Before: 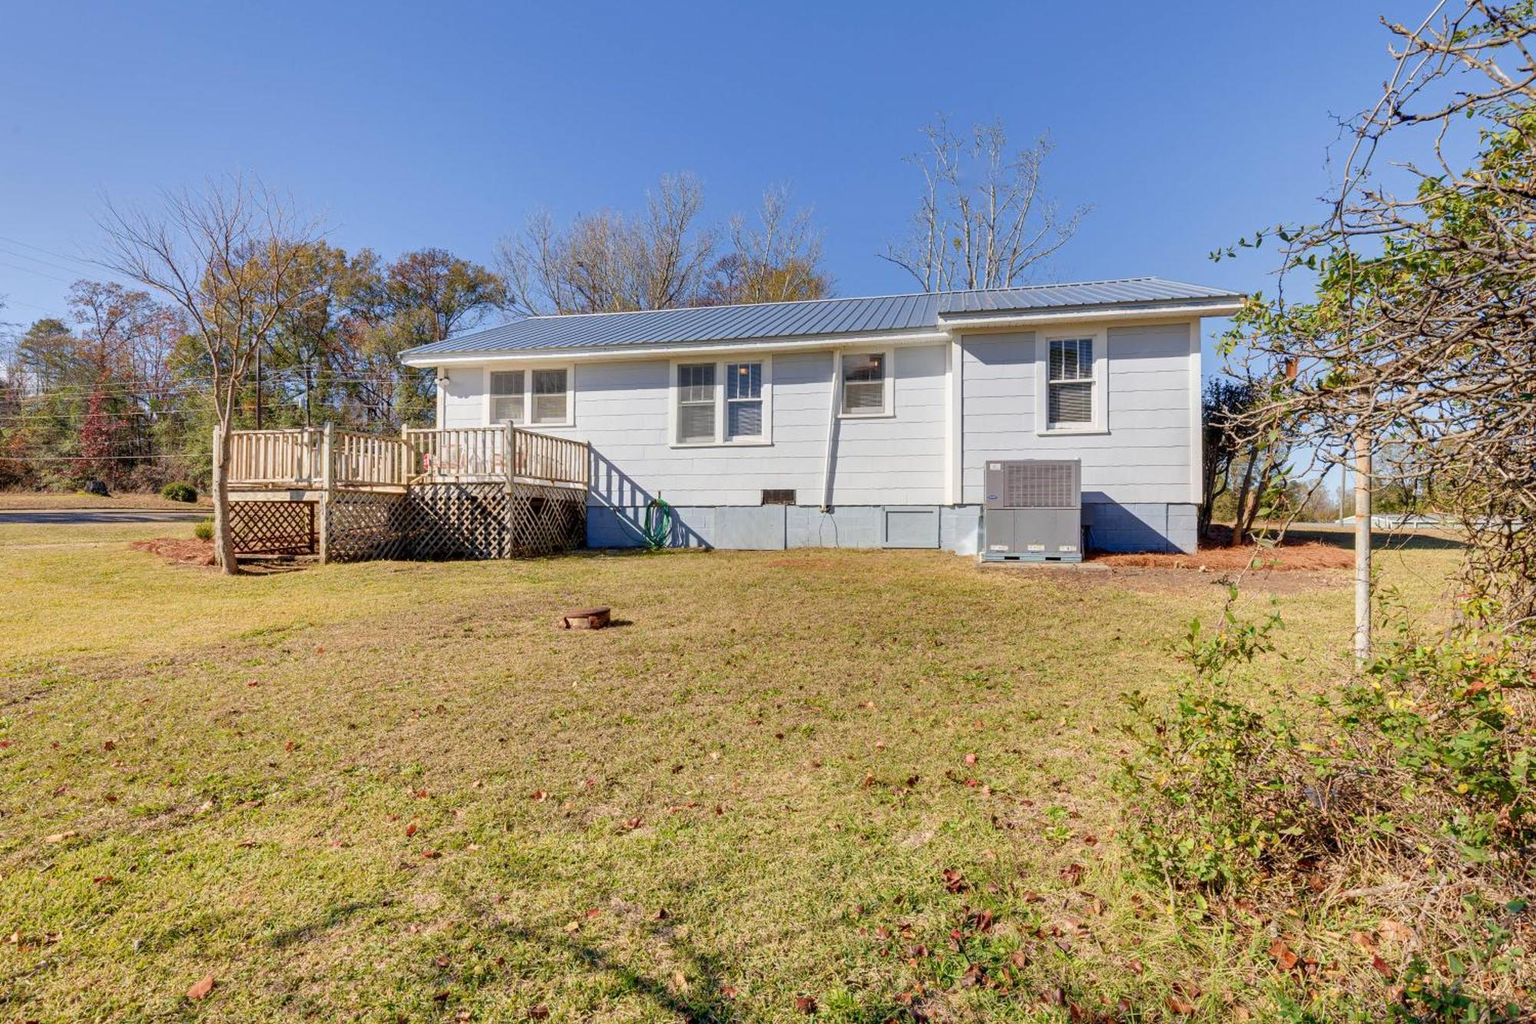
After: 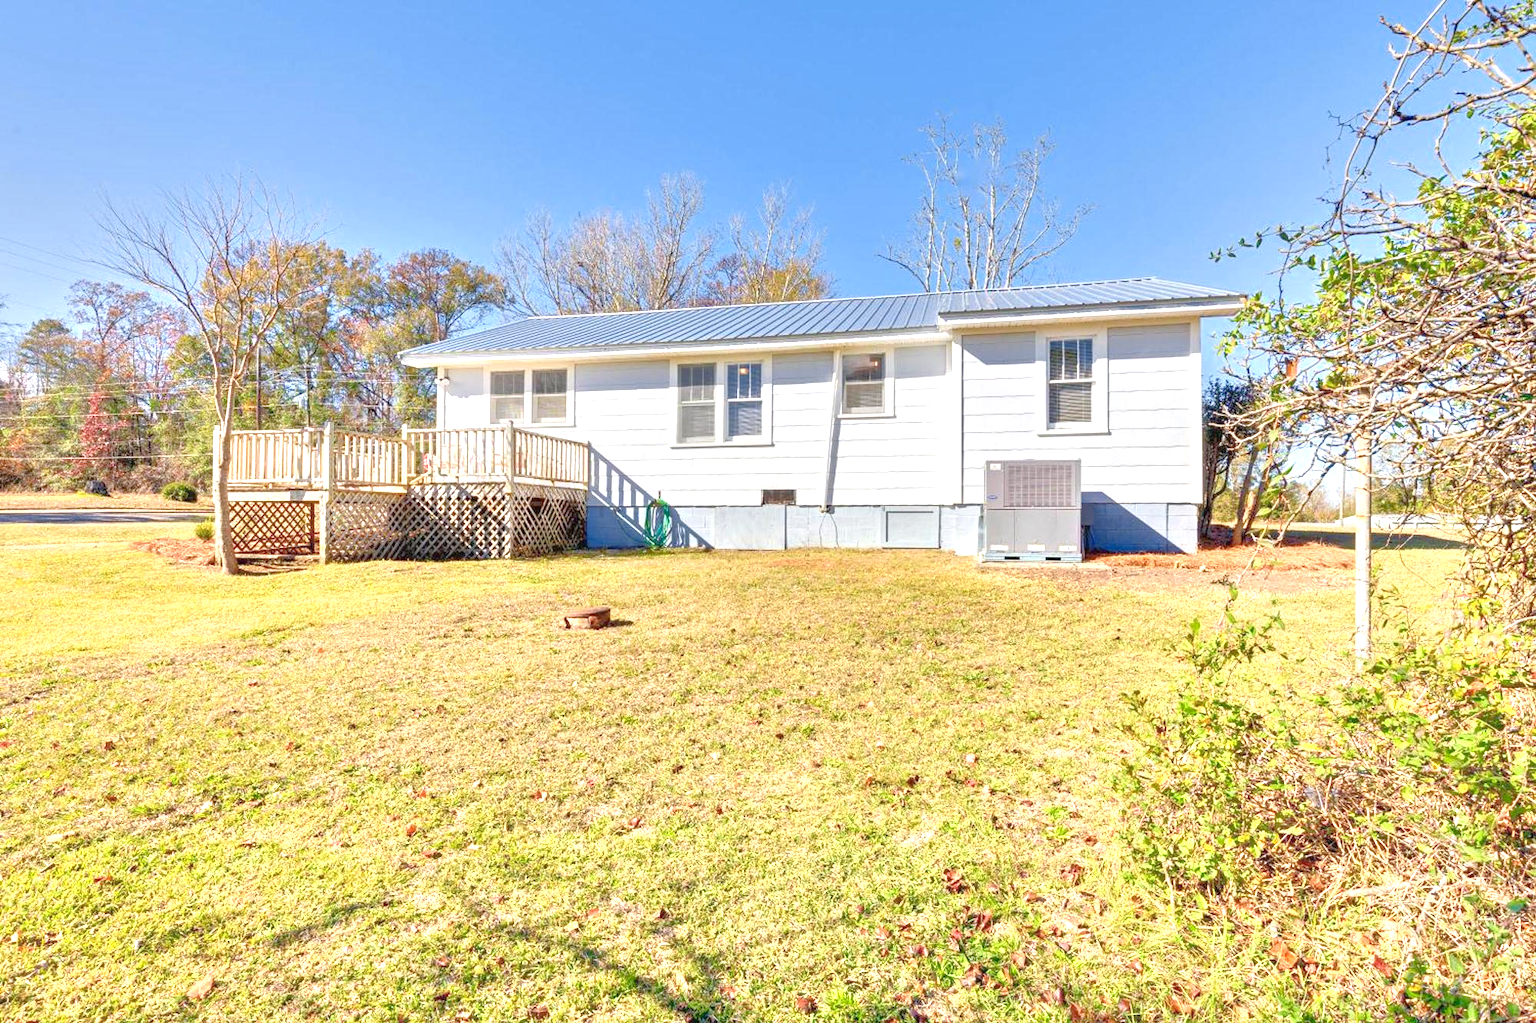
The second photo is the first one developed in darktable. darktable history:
color zones: curves: ch0 [(0, 0.363) (0.128, 0.373) (0.25, 0.5) (0.402, 0.407) (0.521, 0.525) (0.63, 0.559) (0.729, 0.662) (0.867, 0.471)]; ch1 [(0, 0.515) (0.136, 0.618) (0.25, 0.5) (0.378, 0) (0.516, 0) (0.622, 0.593) (0.737, 0.819) (0.87, 0.593)]; ch2 [(0, 0.529) (0.128, 0.471) (0.282, 0.451) (0.386, 0.662) (0.516, 0.525) (0.633, 0.554) (0.75, 0.62) (0.875, 0.441)], mix -123.84%
tone equalizer: -8 EV 1.99 EV, -7 EV 1.98 EV, -6 EV 1.96 EV, -5 EV 1.97 EV, -4 EV 1.97 EV, -3 EV 1.5 EV, -2 EV 0.987 EV, -1 EV 0.514 EV, mask exposure compensation -0.508 EV
exposure: black level correction 0, exposure 0.687 EV, compensate highlight preservation false
